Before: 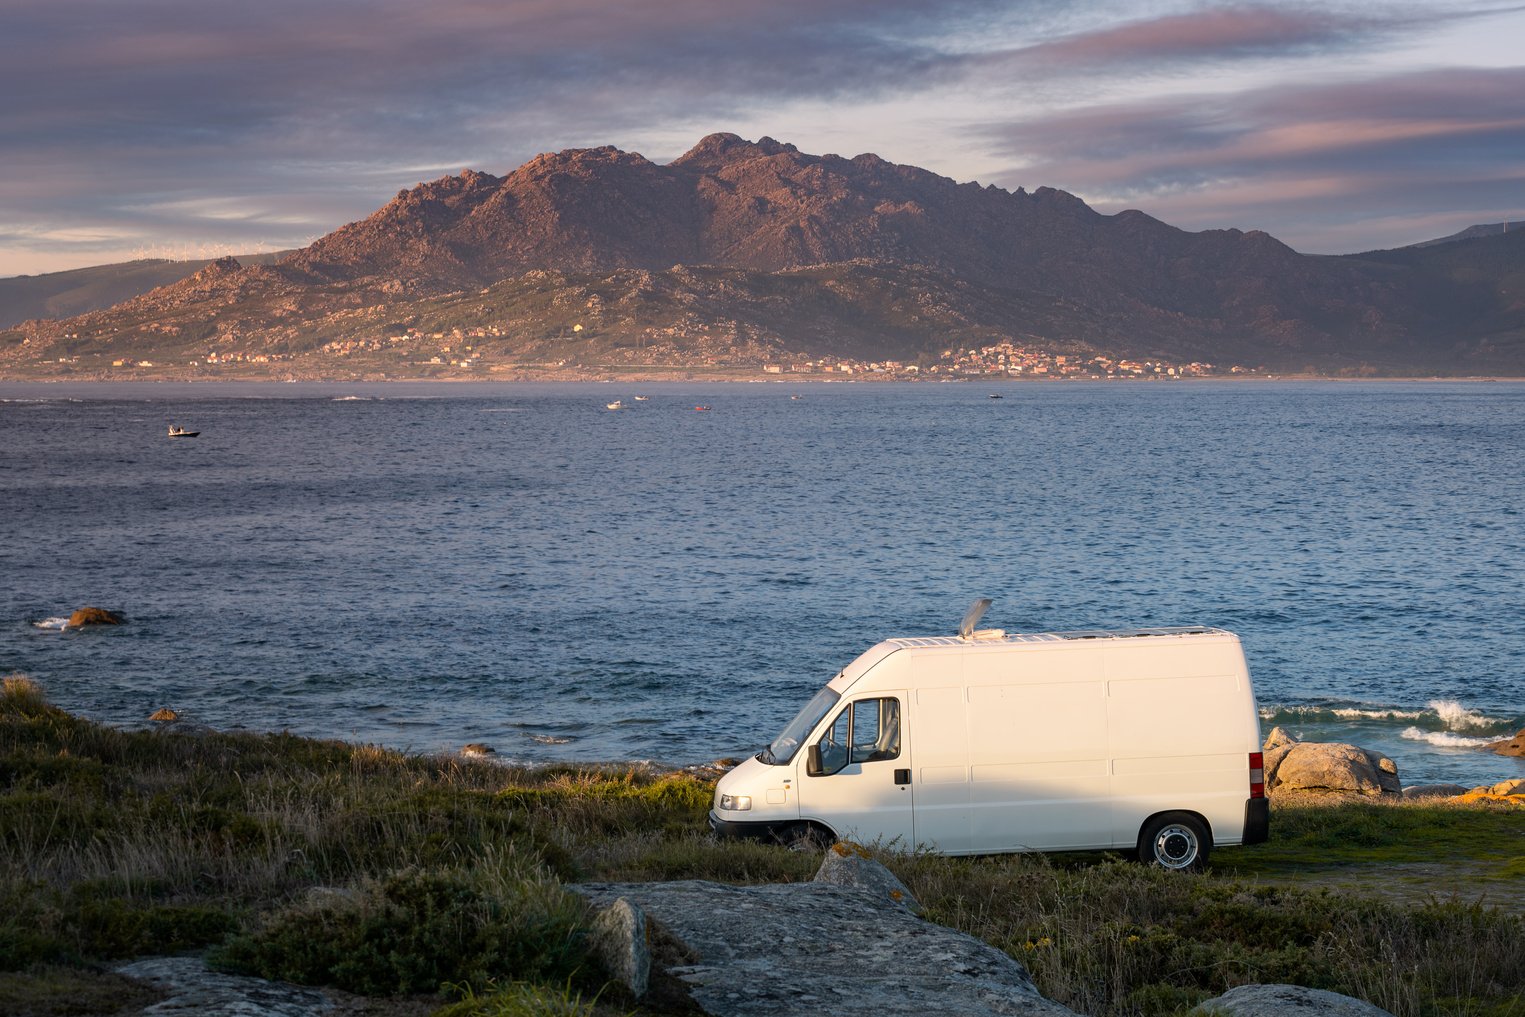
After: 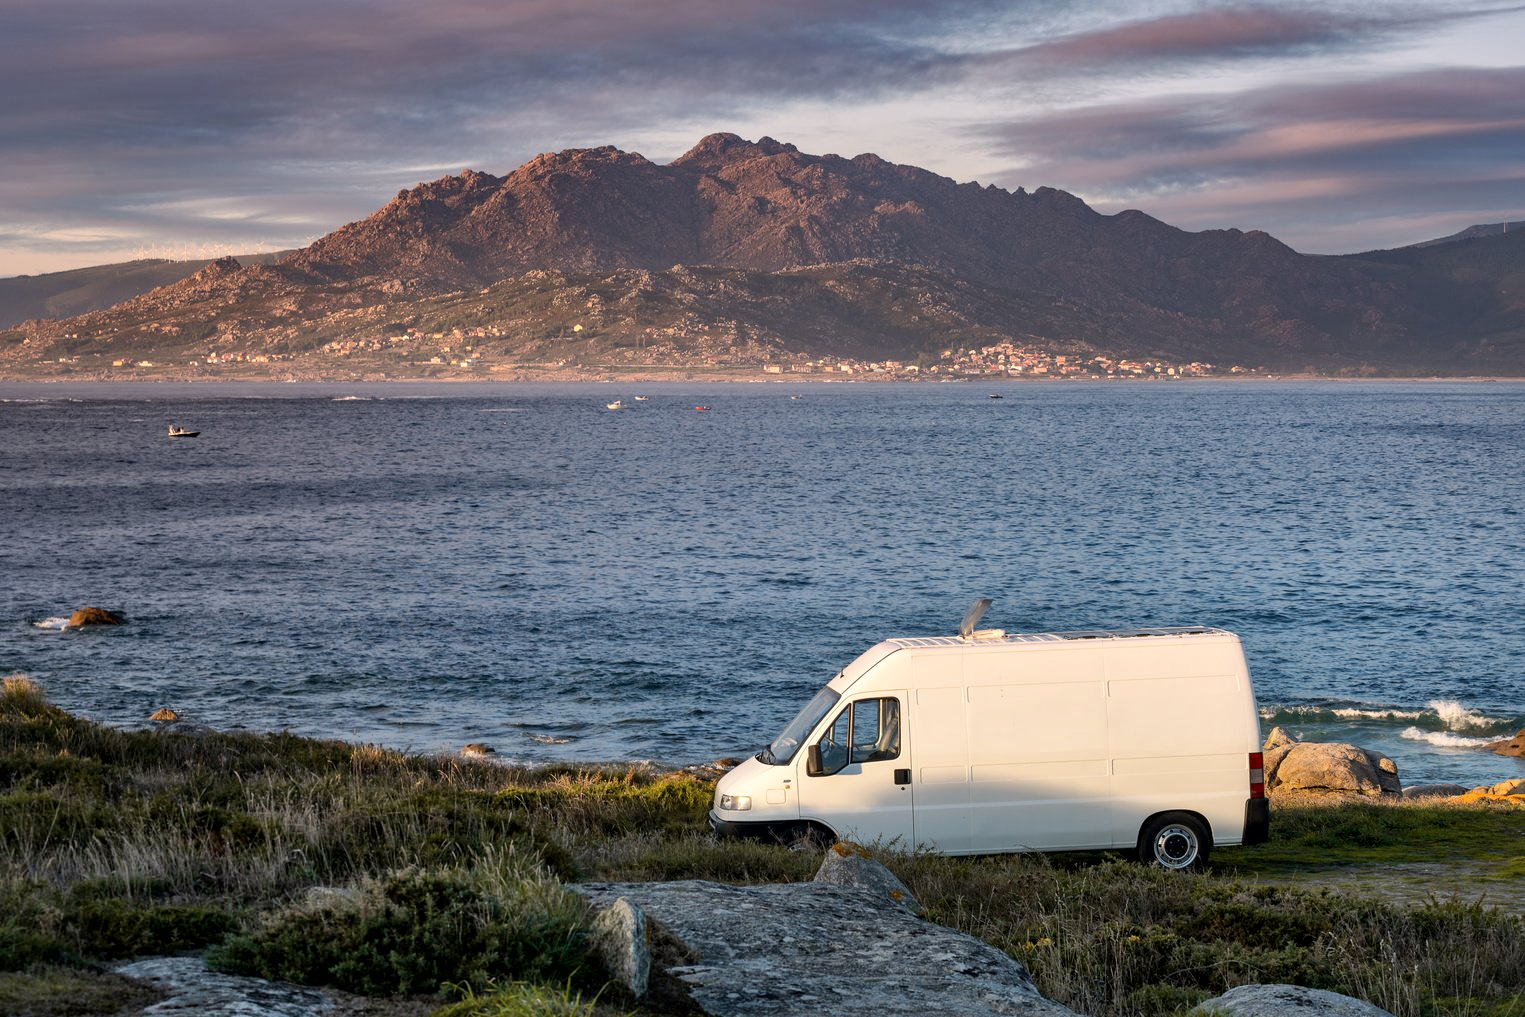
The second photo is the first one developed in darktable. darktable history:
local contrast: mode bilateral grid, contrast 20, coarseness 50, detail 139%, midtone range 0.2
tone equalizer: edges refinement/feathering 500, mask exposure compensation -1.57 EV, preserve details no
shadows and highlights: shadows color adjustment 97.68%, soften with gaussian
